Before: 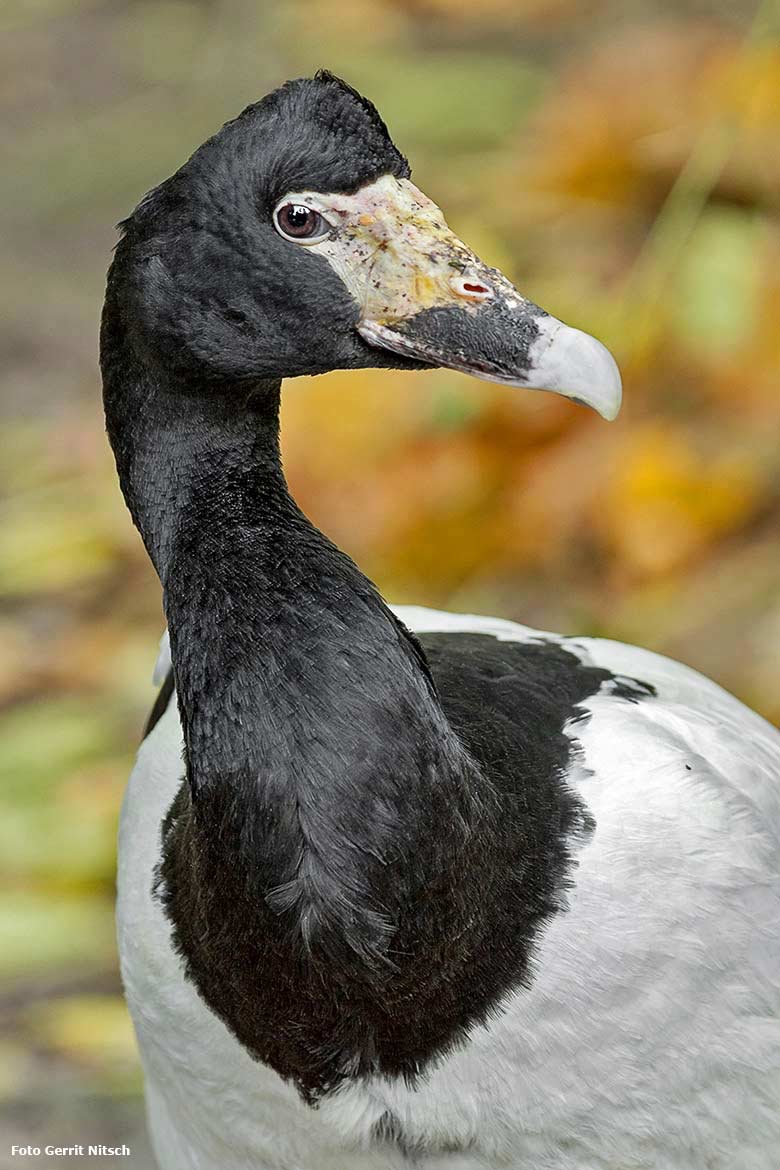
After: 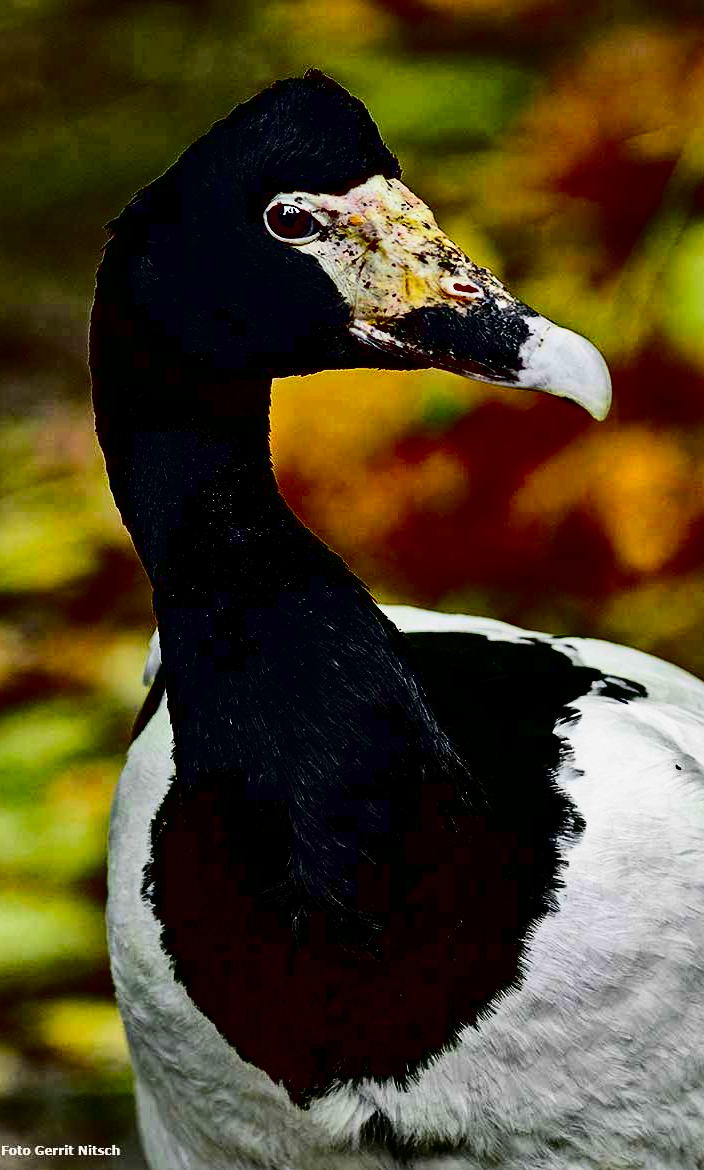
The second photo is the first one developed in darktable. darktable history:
tone equalizer: -8 EV 0.244 EV, -7 EV 0.399 EV, -6 EV 0.386 EV, -5 EV 0.245 EV, -3 EV -0.268 EV, -2 EV -0.41 EV, -1 EV -0.425 EV, +0 EV -0.249 EV, edges refinement/feathering 500, mask exposure compensation -1.57 EV, preserve details no
contrast brightness saturation: contrast 0.752, brightness -0.993, saturation 0.984
crop and rotate: left 1.299%, right 8.389%
